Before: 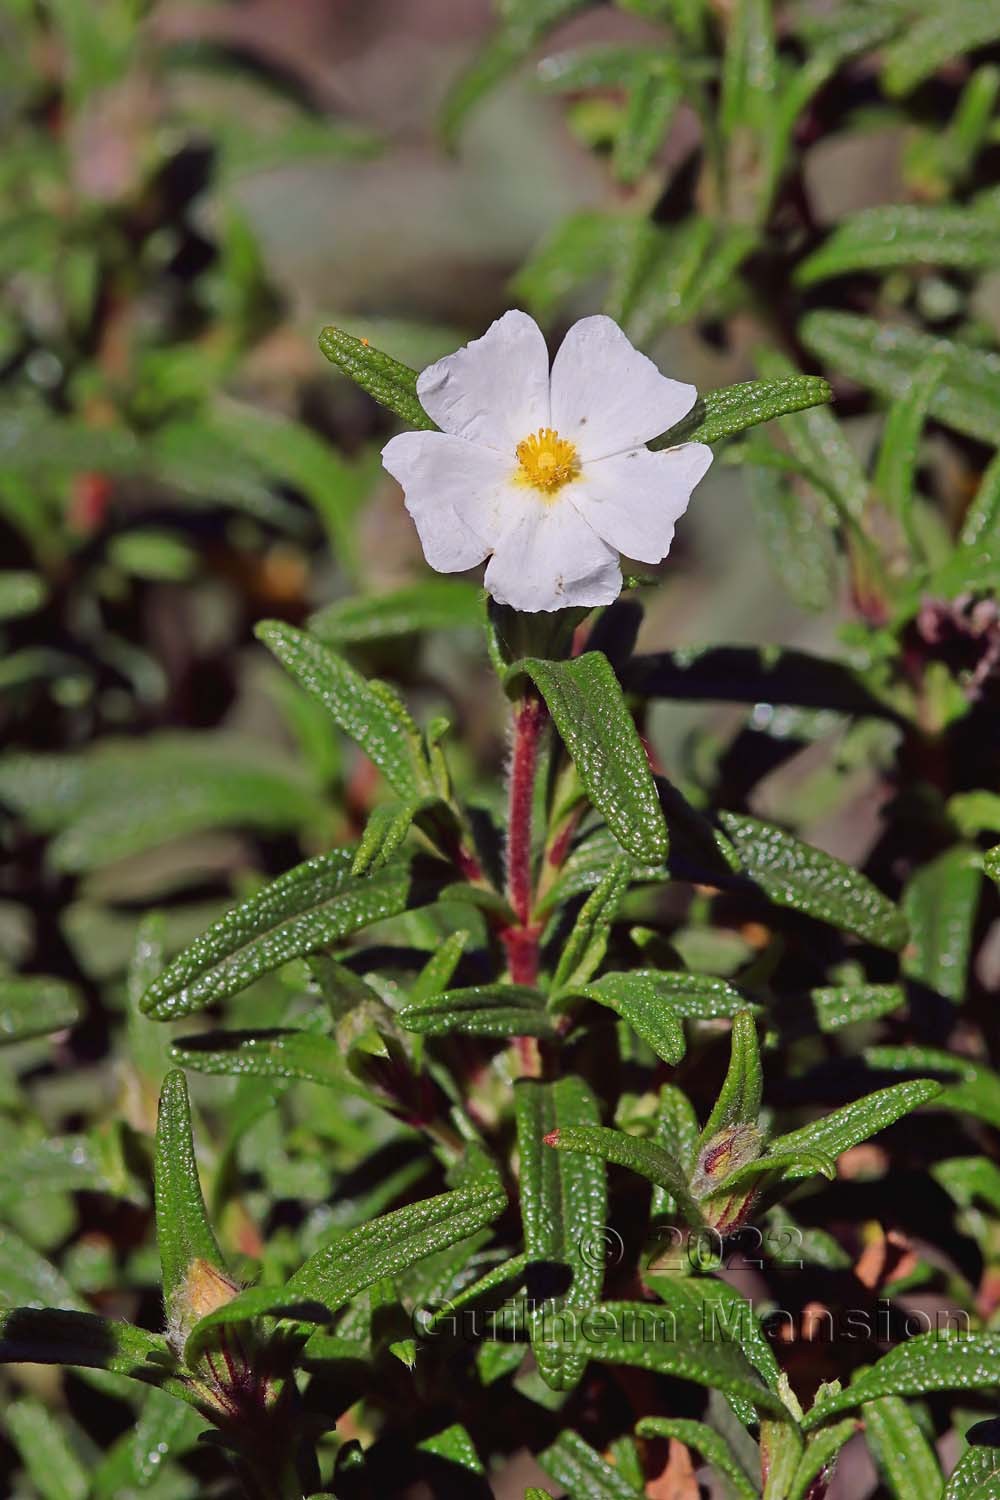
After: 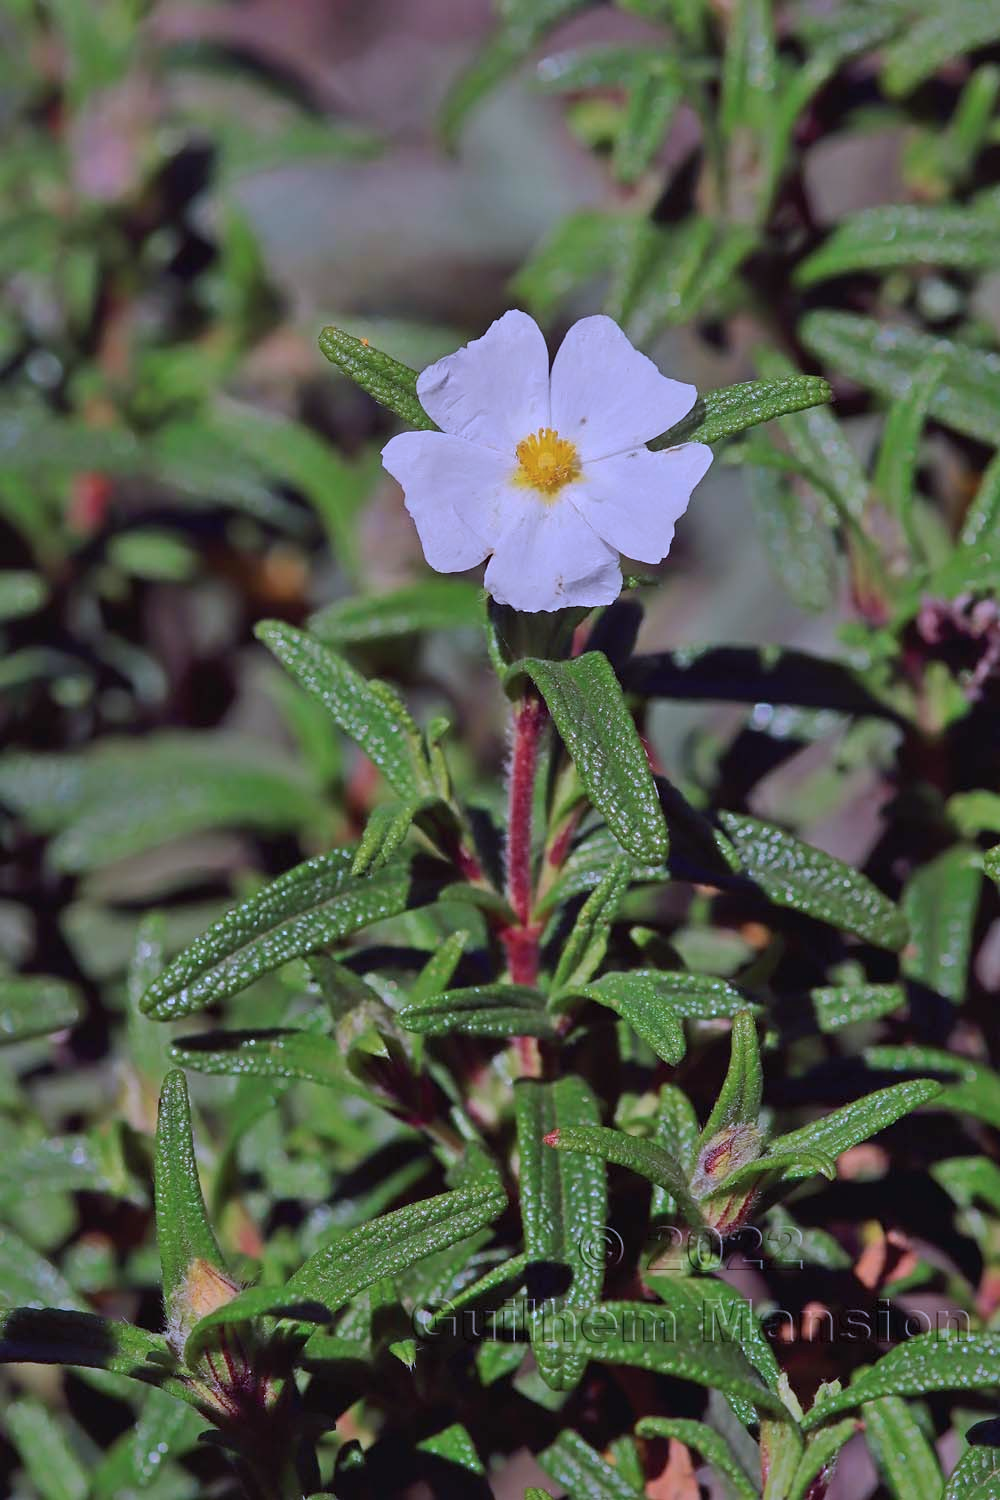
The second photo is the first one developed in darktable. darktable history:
color calibration: illuminant as shot in camera, x 0.379, y 0.397, temperature 4144.21 K
shadows and highlights: shadows 37.97, highlights -74.5
